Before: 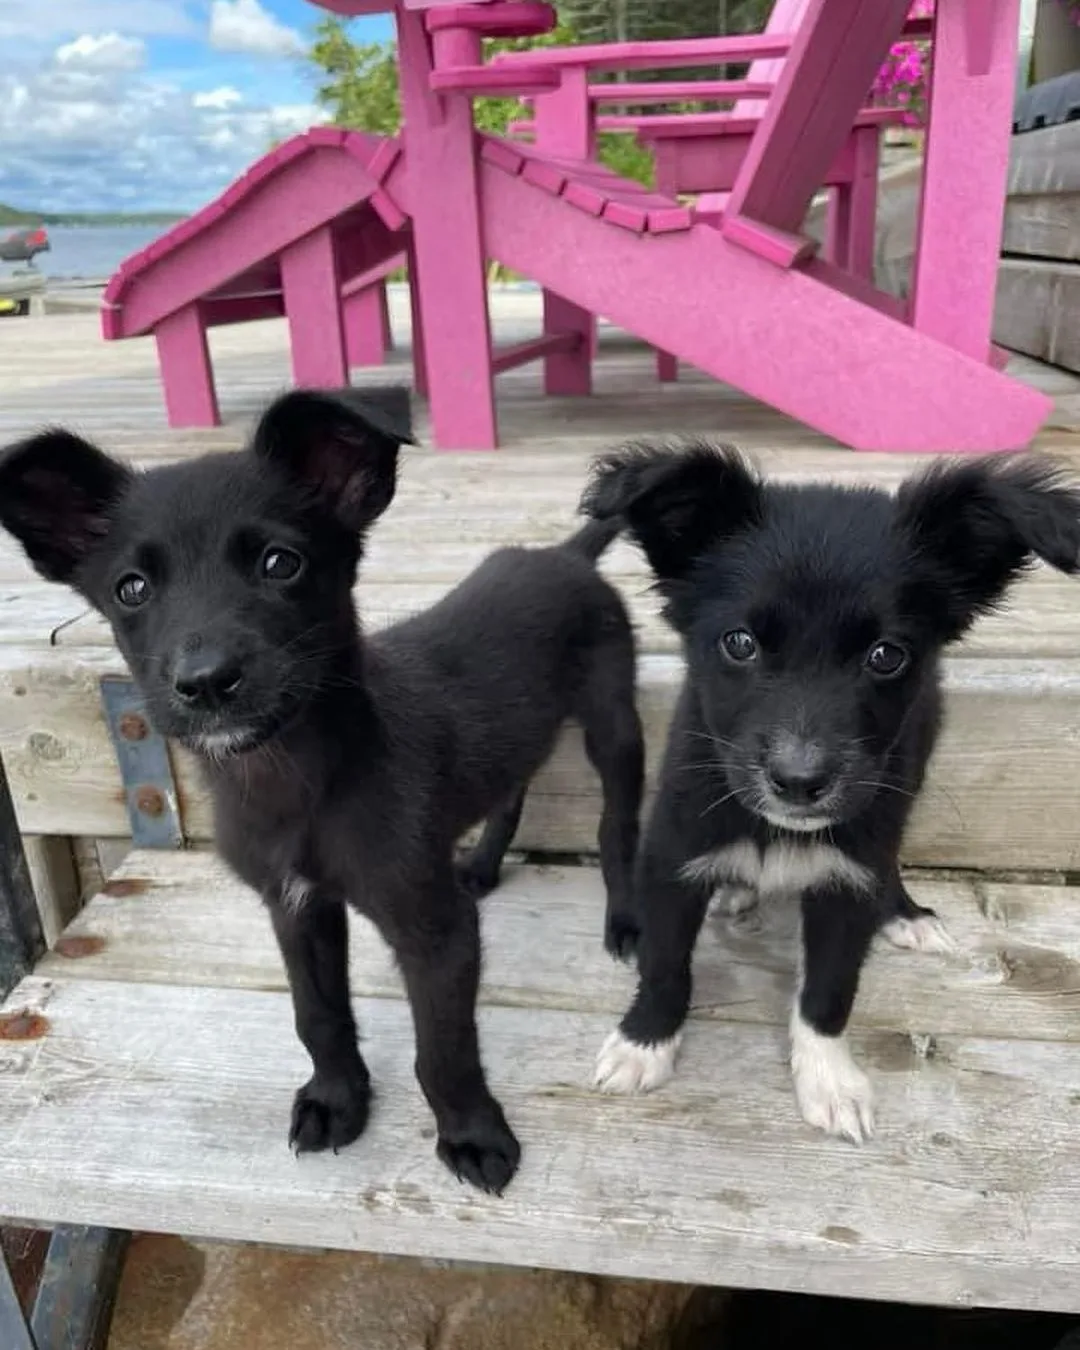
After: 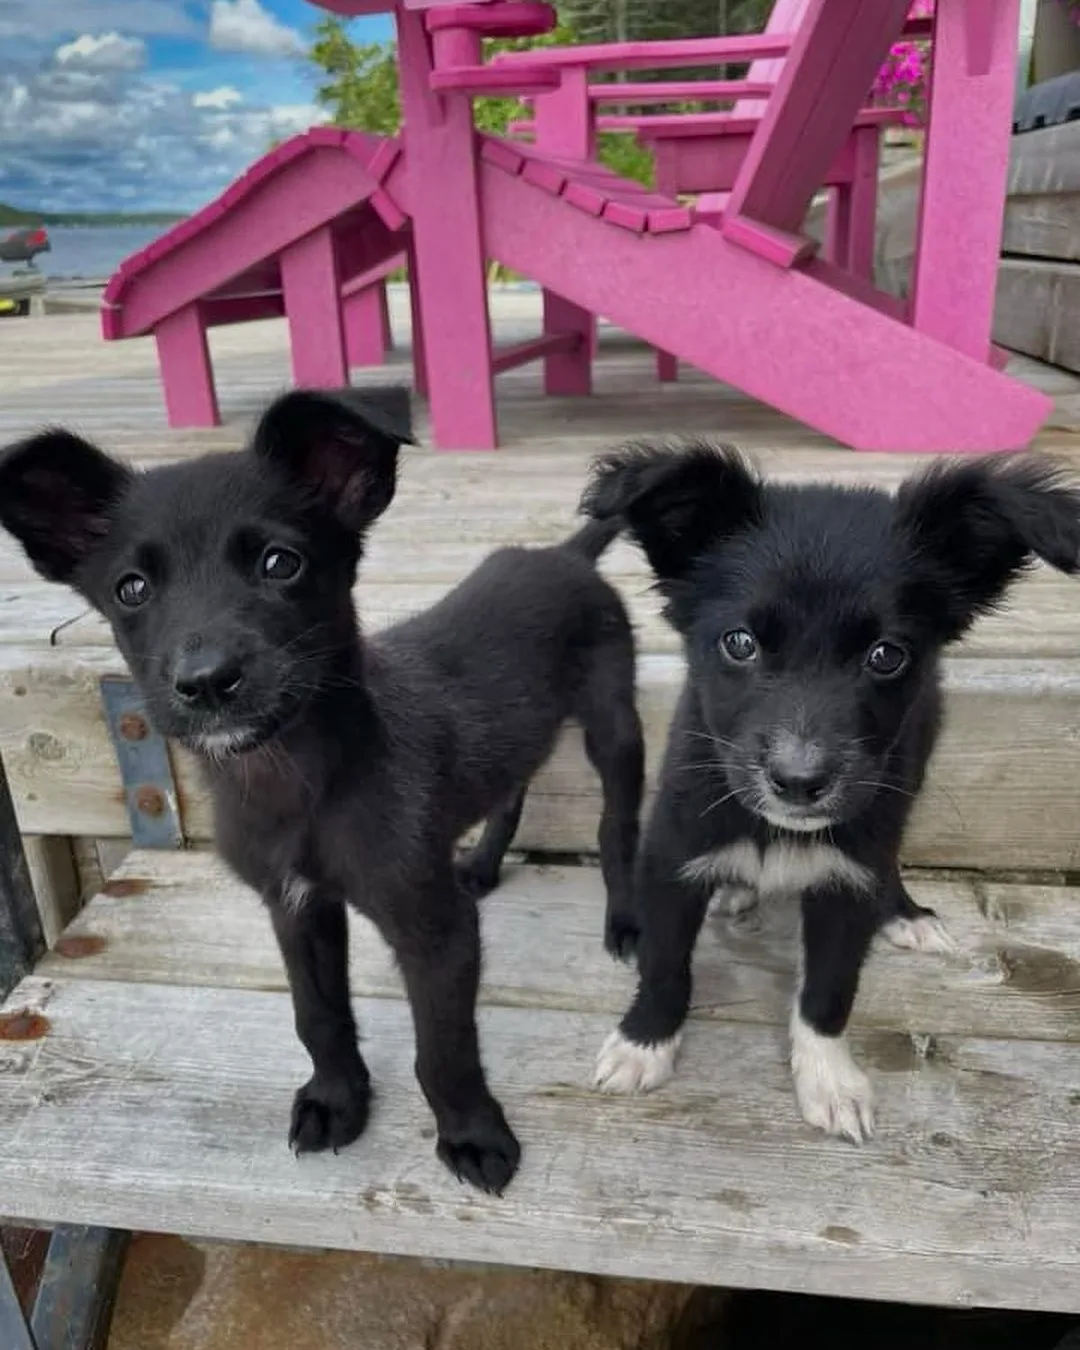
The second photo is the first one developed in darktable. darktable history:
shadows and highlights: shadows 79.94, white point adjustment -9.13, highlights -61.44, soften with gaussian
